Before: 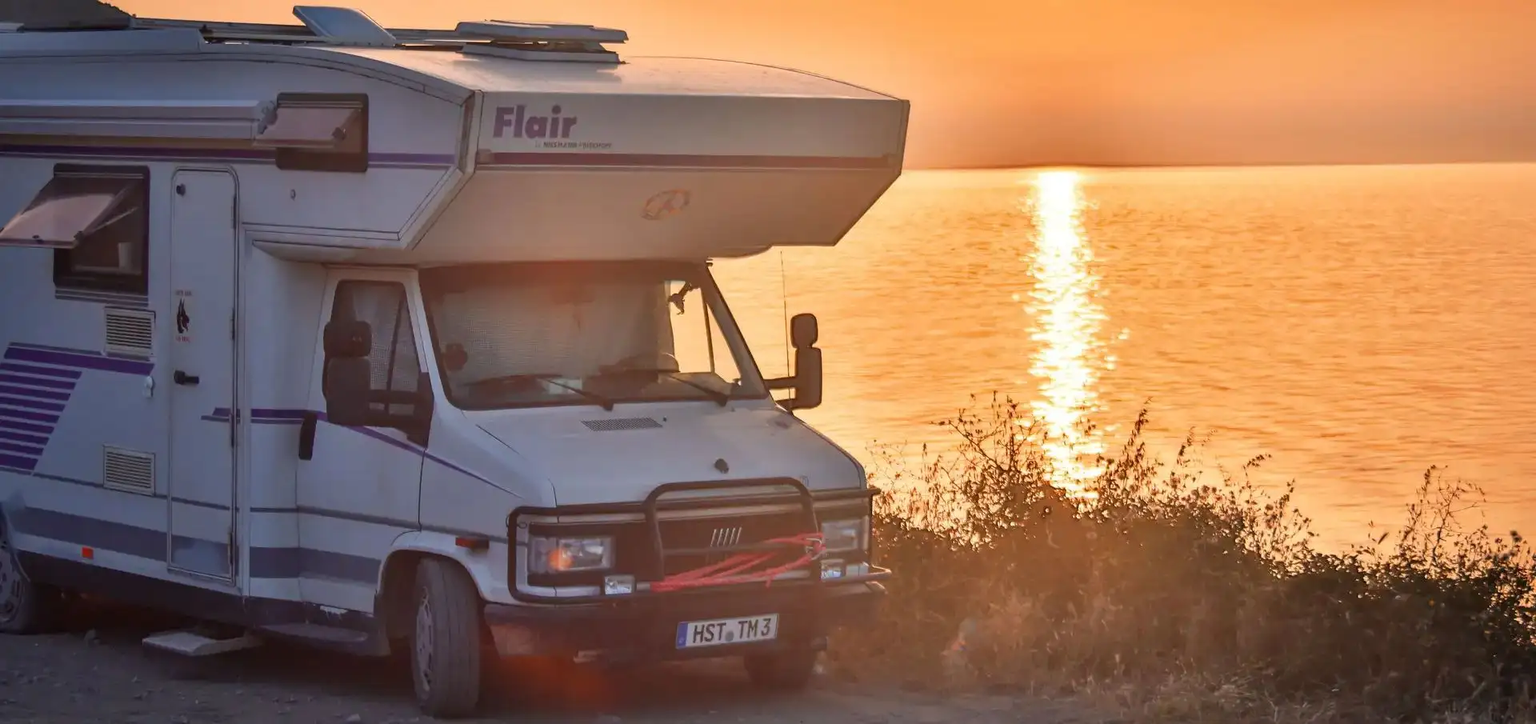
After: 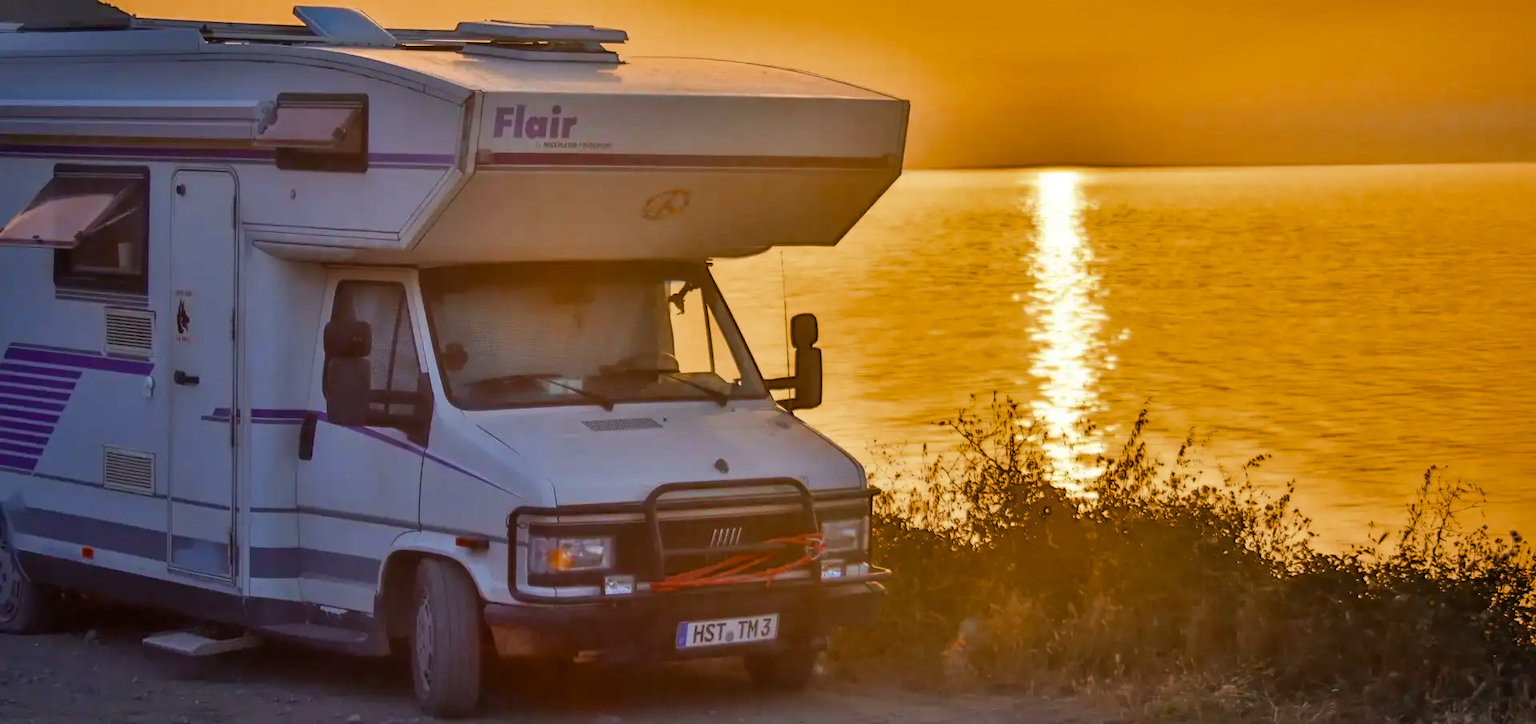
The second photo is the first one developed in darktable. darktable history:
color equalizer: saturation › red 1.13, hue › red 8.94, brightness › red 0.754, brightness › orange 0.768, node placement 5°
color balance rgb: linear chroma grading › global chroma 33.4%
